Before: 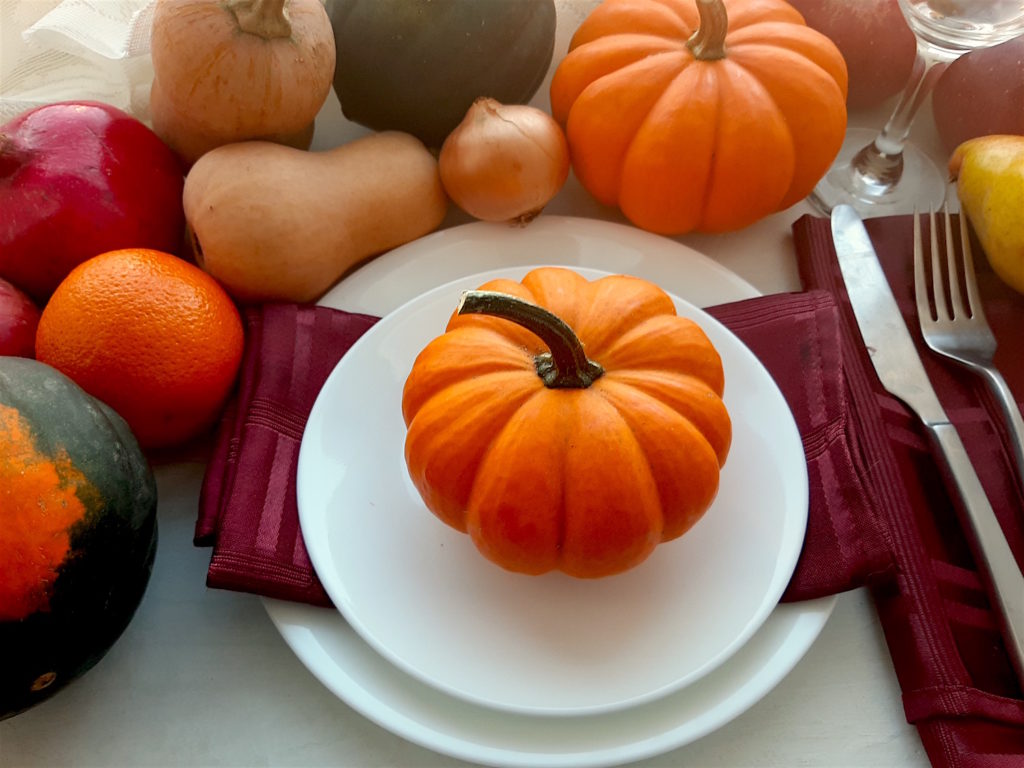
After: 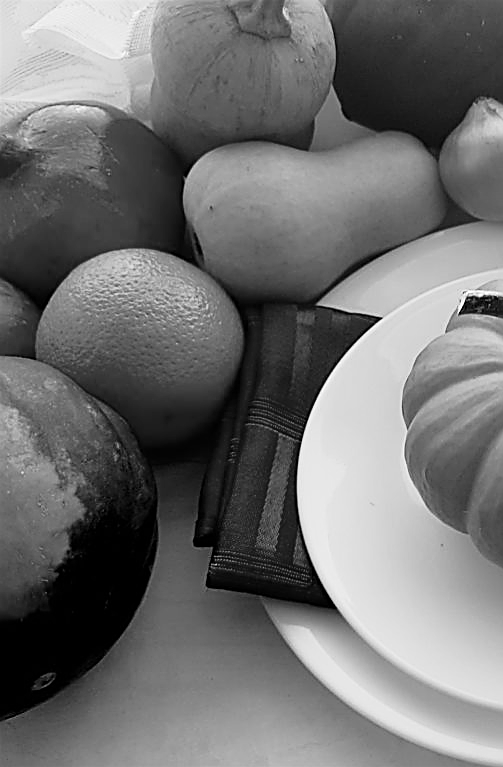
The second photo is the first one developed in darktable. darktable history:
monochrome: on, module defaults
tone equalizer: on, module defaults
exposure: compensate highlight preservation false
crop and rotate: left 0%, top 0%, right 50.845%
sharpen: amount 1
tone curve: curves: ch0 [(0, 0) (0.058, 0.037) (0.214, 0.183) (0.304, 0.288) (0.561, 0.554) (0.687, 0.677) (0.768, 0.768) (0.858, 0.861) (0.987, 0.945)]; ch1 [(0, 0) (0.172, 0.123) (0.312, 0.296) (0.432, 0.448) (0.471, 0.469) (0.502, 0.5) (0.521, 0.505) (0.565, 0.569) (0.663, 0.663) (0.703, 0.721) (0.857, 0.917) (1, 1)]; ch2 [(0, 0) (0.411, 0.424) (0.485, 0.497) (0.502, 0.5) (0.517, 0.511) (0.556, 0.562) (0.626, 0.594) (0.709, 0.661) (1, 1)], color space Lab, independent channels, preserve colors none
contrast brightness saturation: contrast 0.1, brightness 0.03, saturation 0.09
